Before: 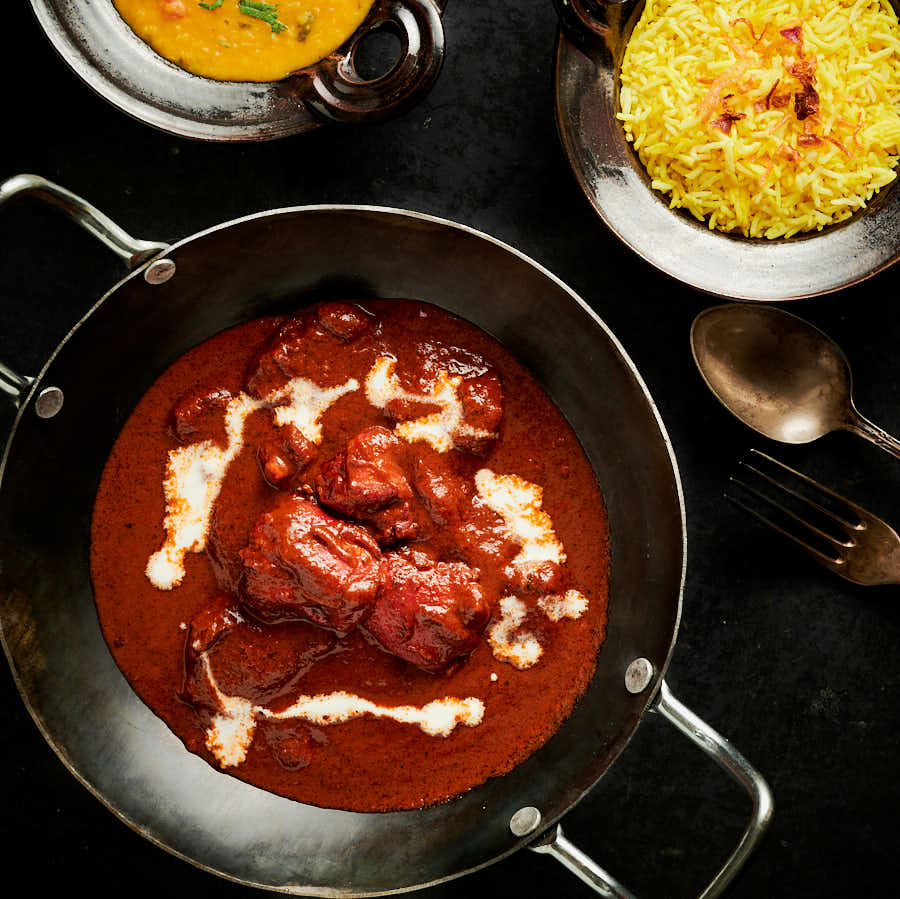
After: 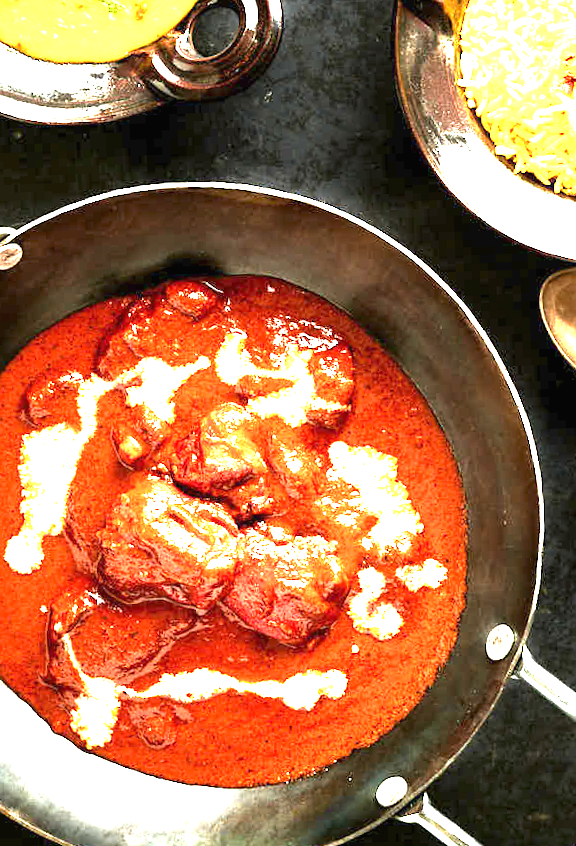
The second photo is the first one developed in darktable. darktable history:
crop and rotate: left 15.055%, right 18.278%
rotate and perspective: rotation -2.12°, lens shift (vertical) 0.009, lens shift (horizontal) -0.008, automatic cropping original format, crop left 0.036, crop right 0.964, crop top 0.05, crop bottom 0.959
velvia: strength 17%
exposure: black level correction 0, exposure 1.1 EV, compensate exposure bias true, compensate highlight preservation false
